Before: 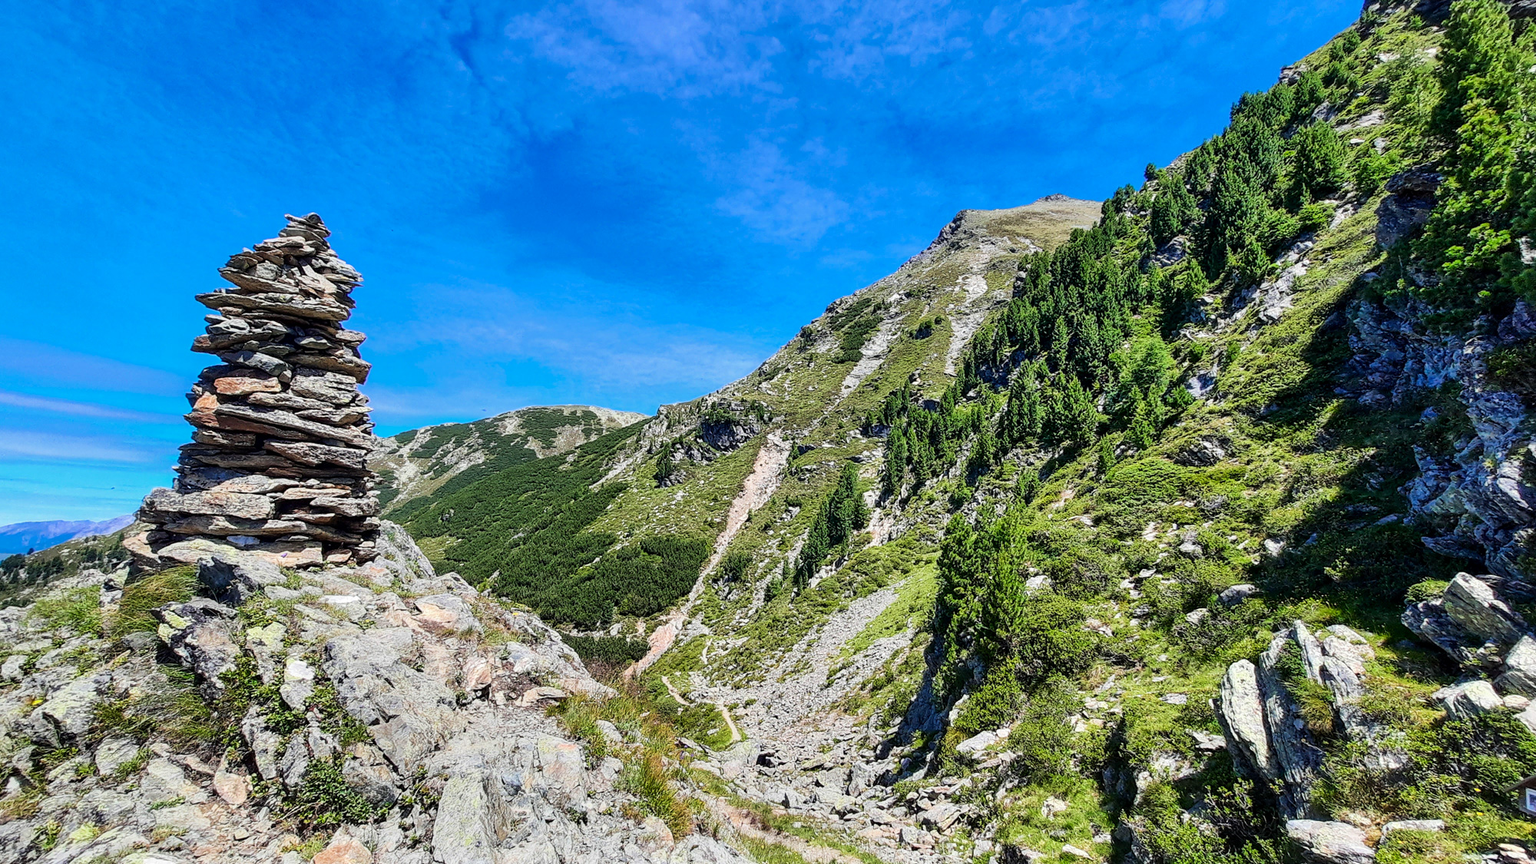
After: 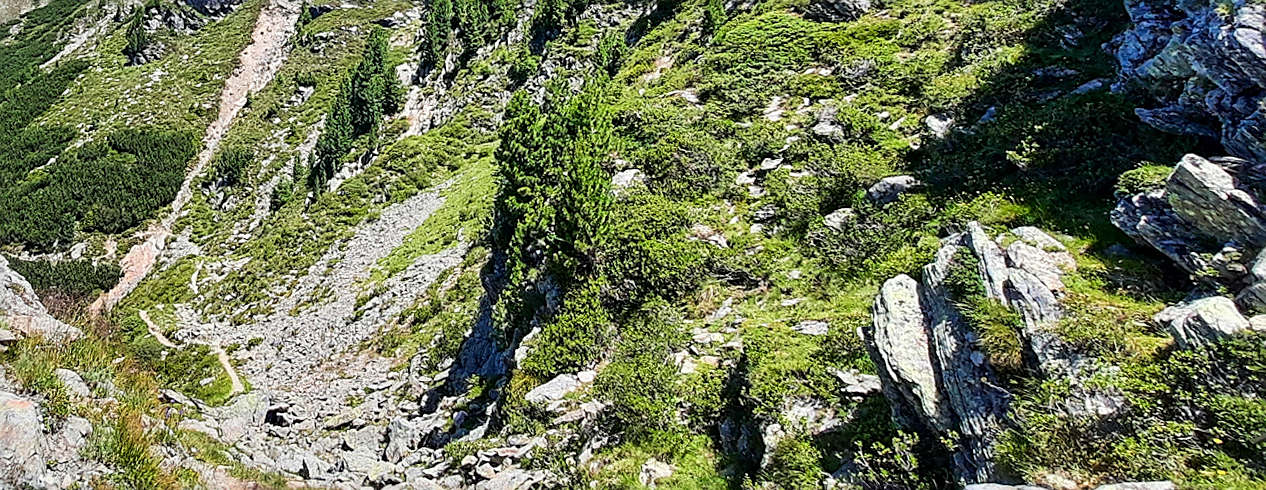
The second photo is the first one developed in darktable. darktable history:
crop and rotate: left 35.509%, top 50.238%, bottom 4.934%
sharpen: on, module defaults
rotate and perspective: rotation -1.32°, lens shift (horizontal) -0.031, crop left 0.015, crop right 0.985, crop top 0.047, crop bottom 0.982
